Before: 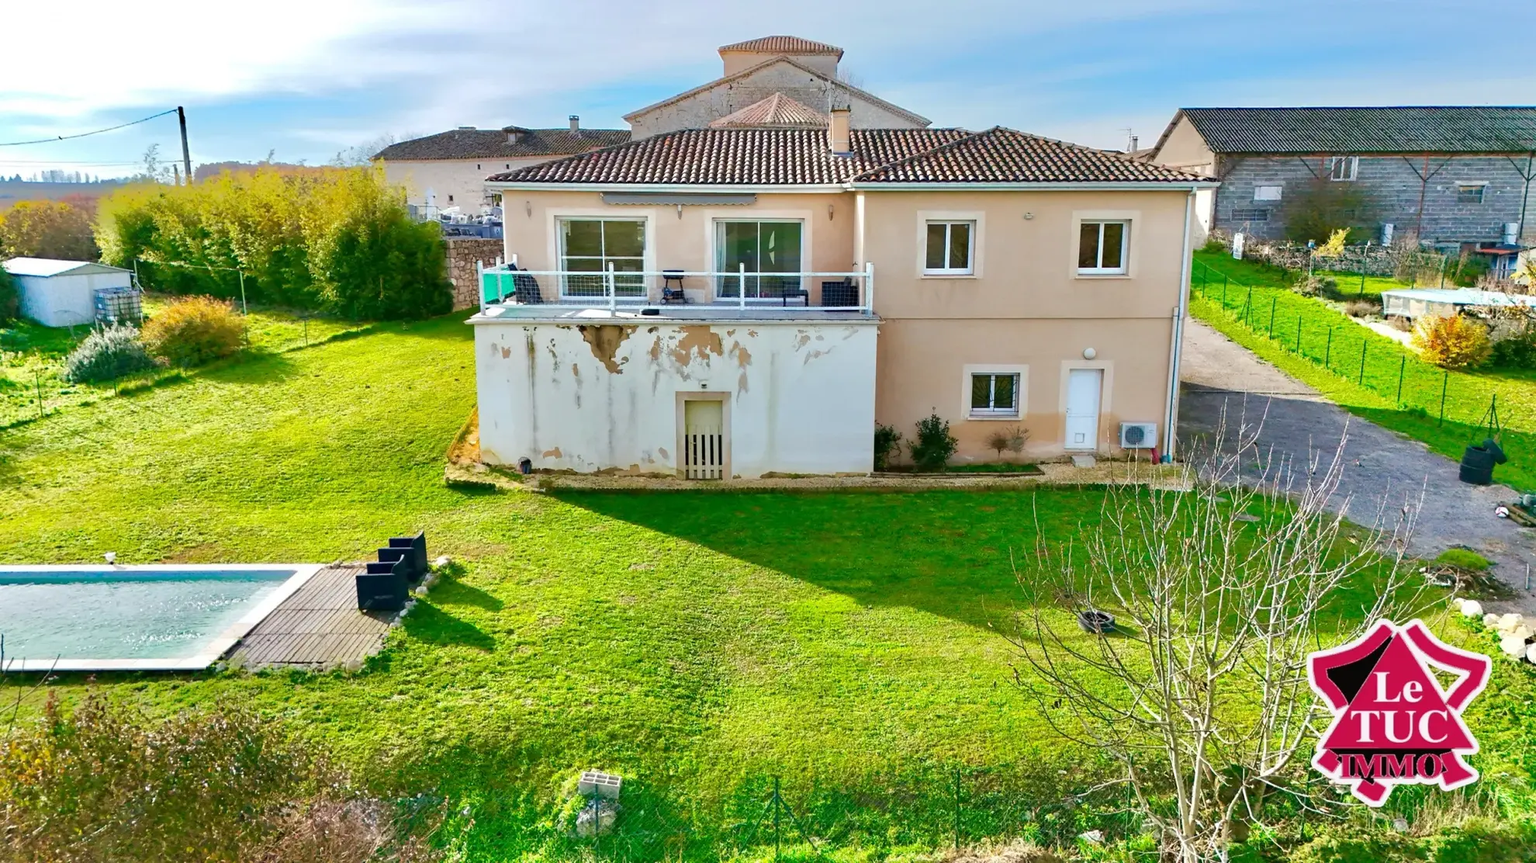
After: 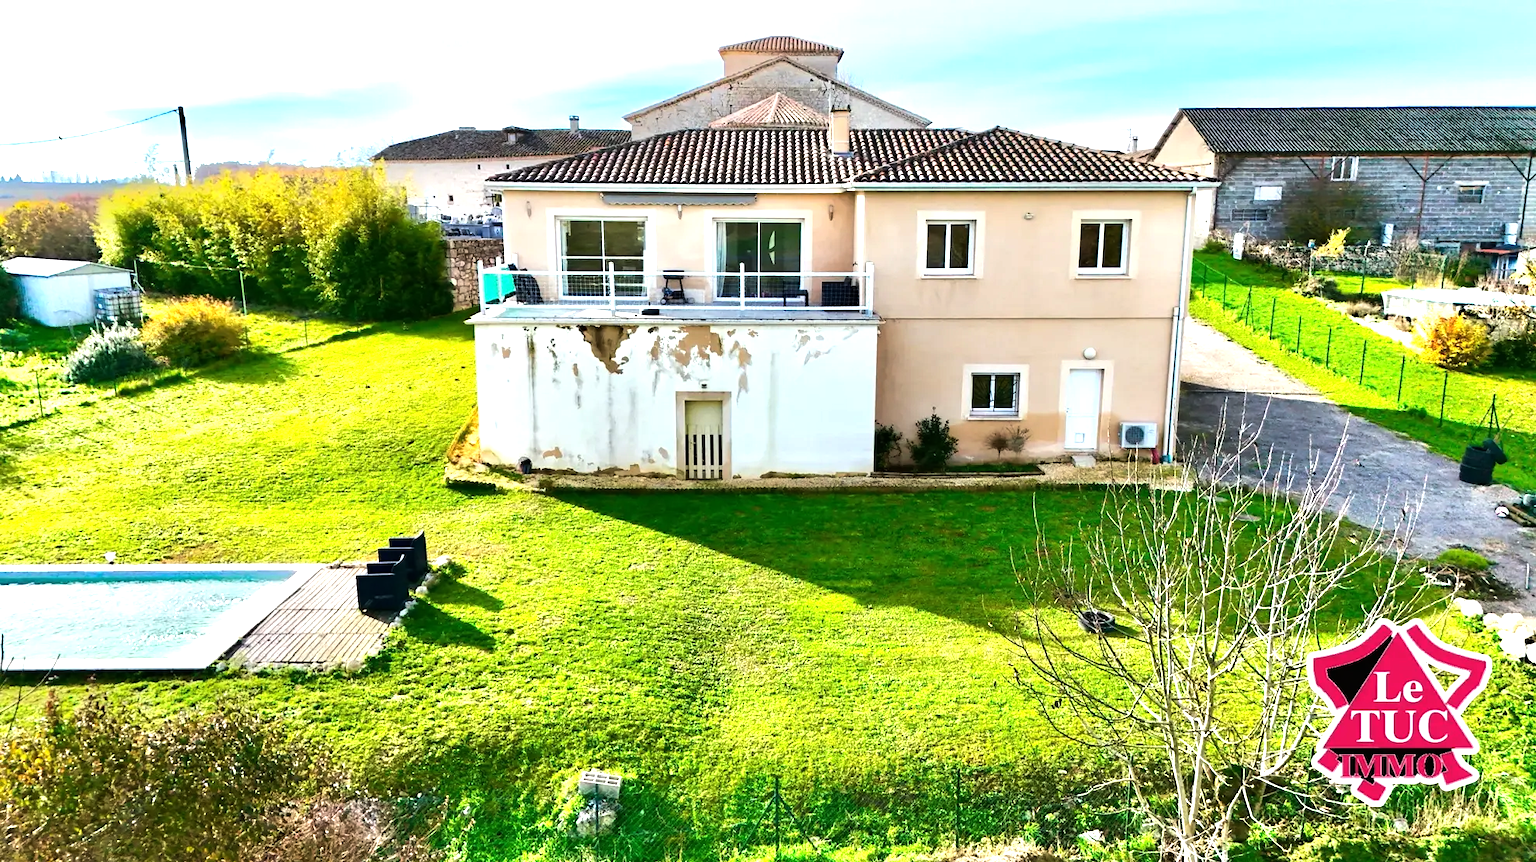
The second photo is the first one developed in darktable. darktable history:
tone equalizer: -8 EV -1.1 EV, -7 EV -1.03 EV, -6 EV -0.871 EV, -5 EV -0.576 EV, -3 EV 0.55 EV, -2 EV 0.882 EV, -1 EV 1 EV, +0 EV 1.07 EV, edges refinement/feathering 500, mask exposure compensation -1.57 EV, preserve details no
